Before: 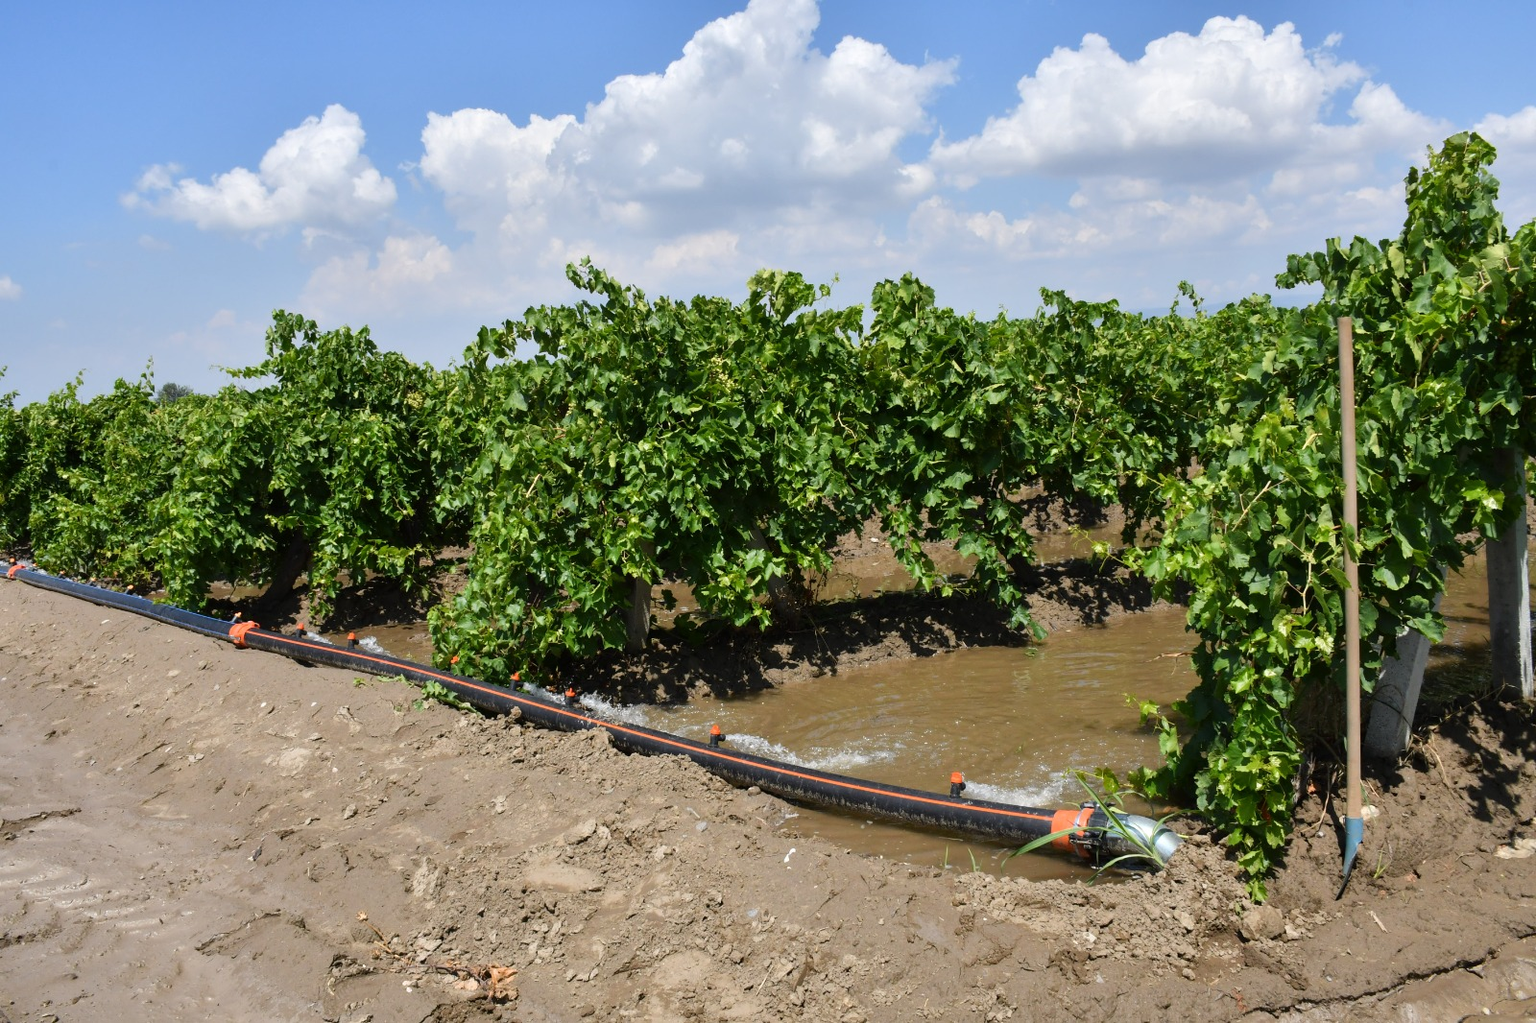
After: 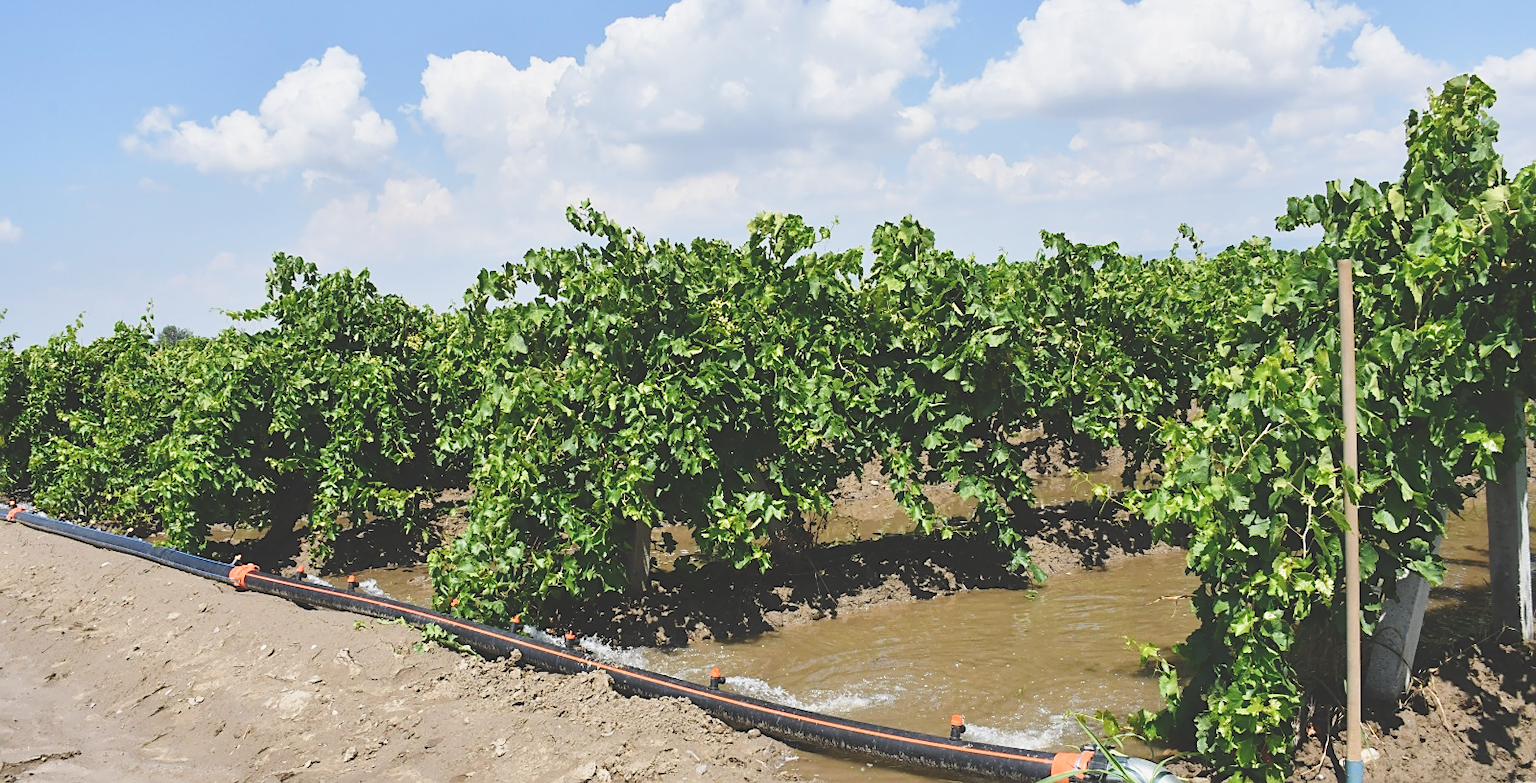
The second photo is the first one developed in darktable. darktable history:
crop: top 5.715%, bottom 17.662%
sharpen: on, module defaults
exposure: black level correction -0.038, exposure -0.498 EV, compensate highlight preservation false
base curve: curves: ch0 [(0, 0) (0.028, 0.03) (0.121, 0.232) (0.46, 0.748) (0.859, 0.968) (1, 1)], preserve colors none
